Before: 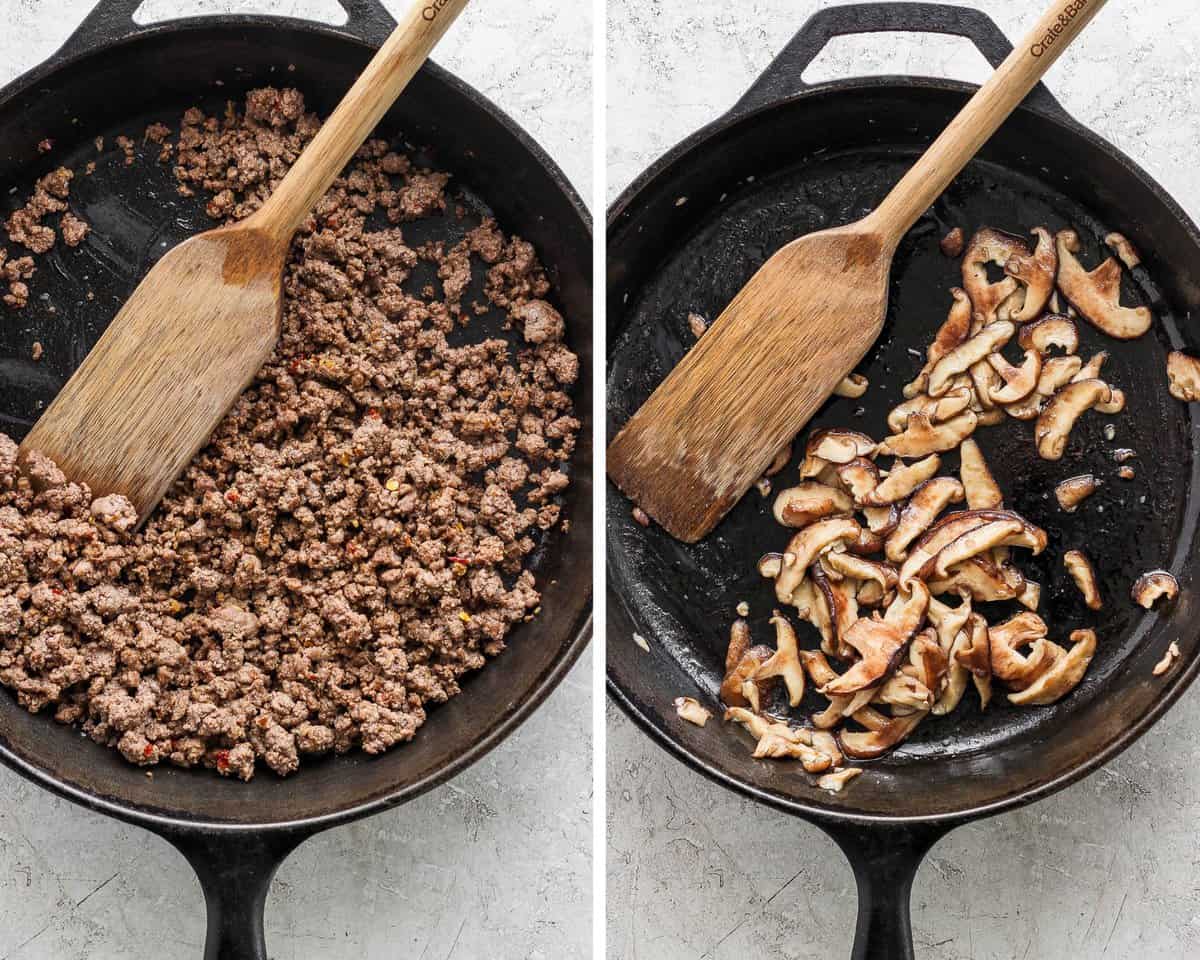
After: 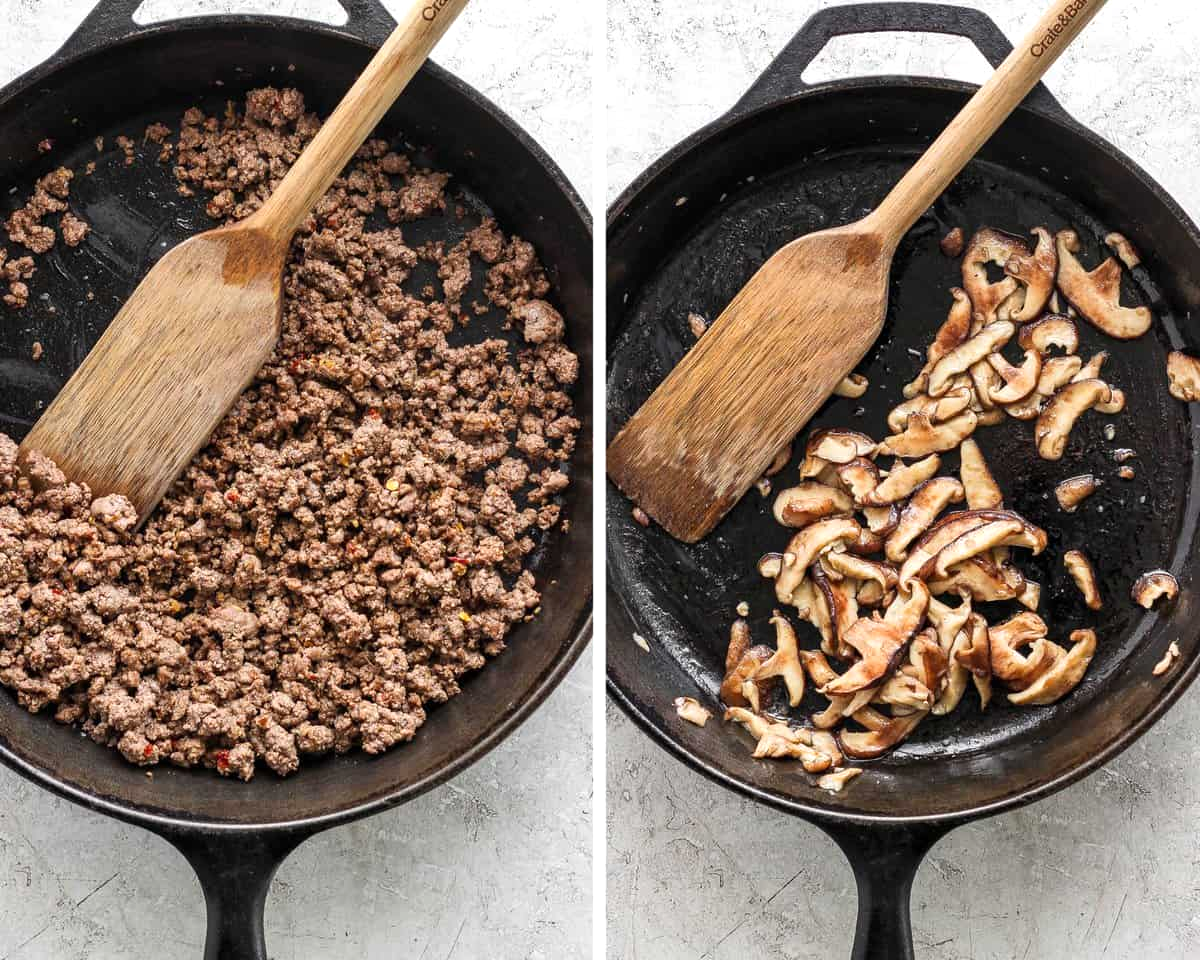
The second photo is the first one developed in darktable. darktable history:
levels: levels [0, 0.474, 0.947]
